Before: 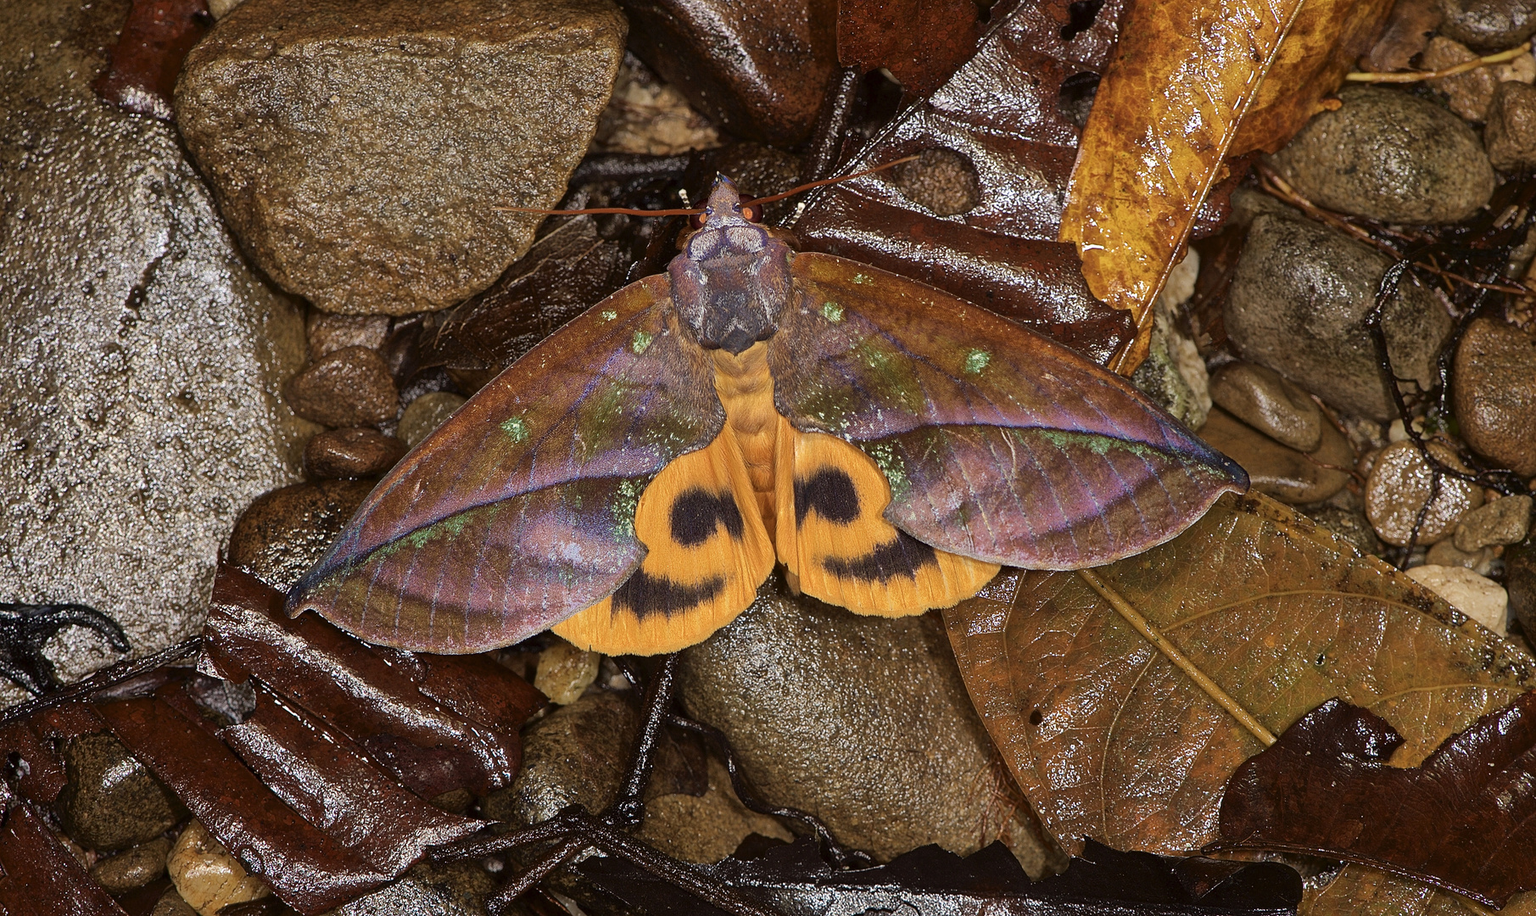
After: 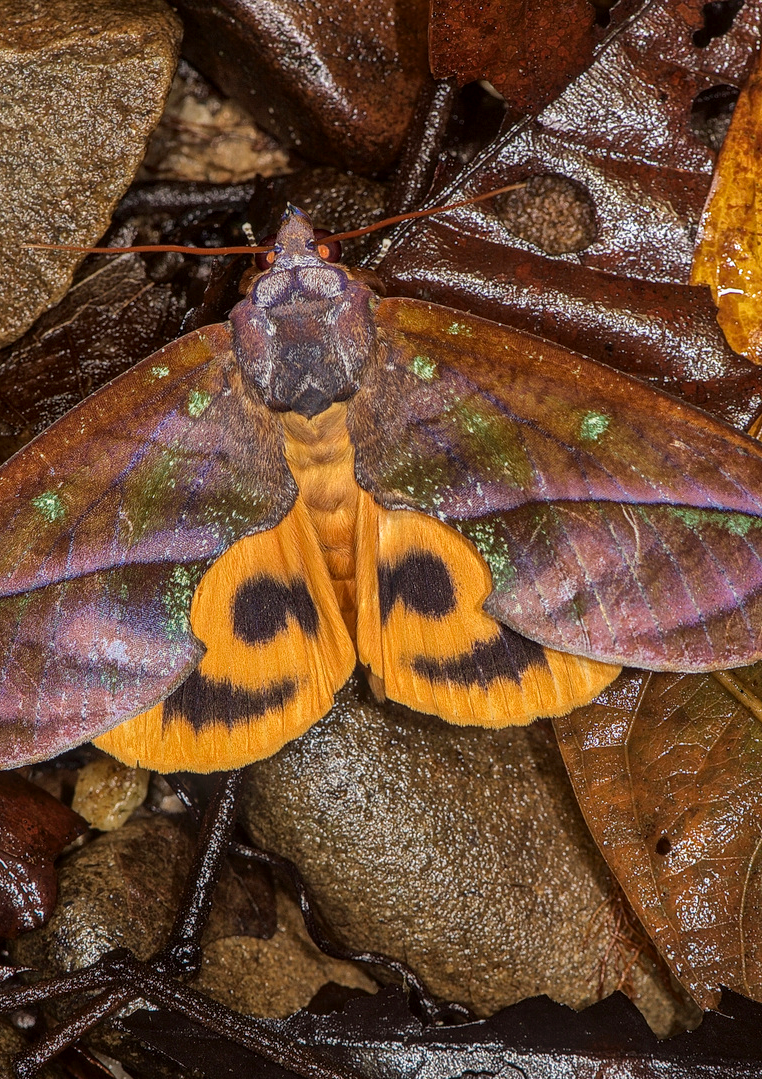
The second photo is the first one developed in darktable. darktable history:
crop: left 30.862%, right 27.06%
local contrast: highlights 2%, shadows 1%, detail 133%
